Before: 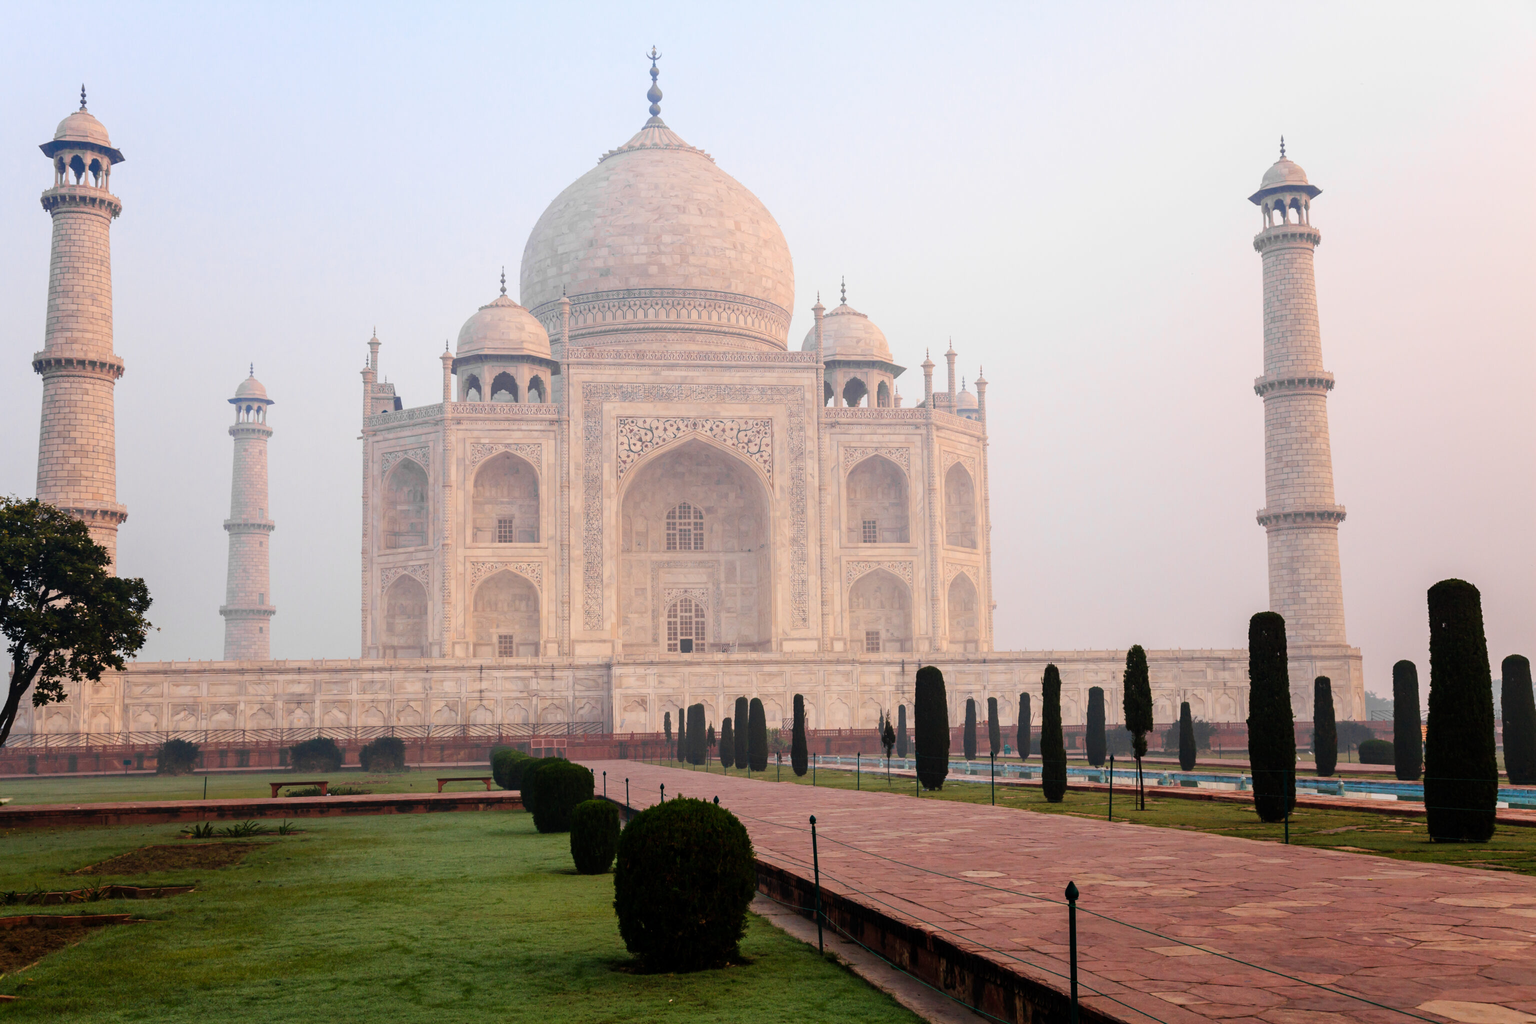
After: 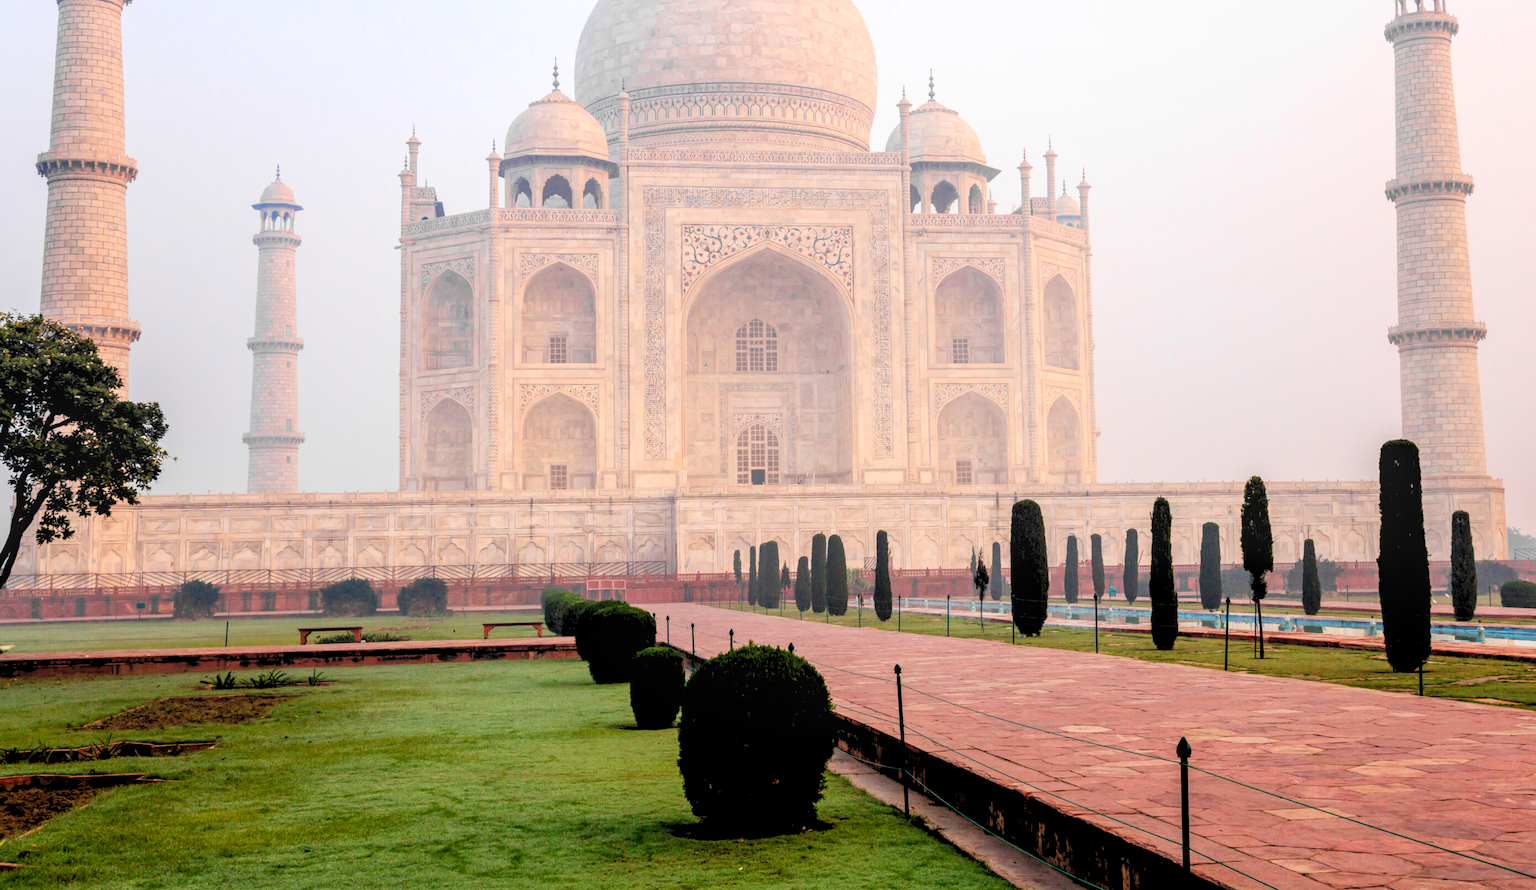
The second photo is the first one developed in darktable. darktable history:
exposure: compensate exposure bias true, compensate highlight preservation false
local contrast: on, module defaults
levels: levels [0.072, 0.414, 0.976]
crop: top 20.916%, right 9.437%, bottom 0.316%
